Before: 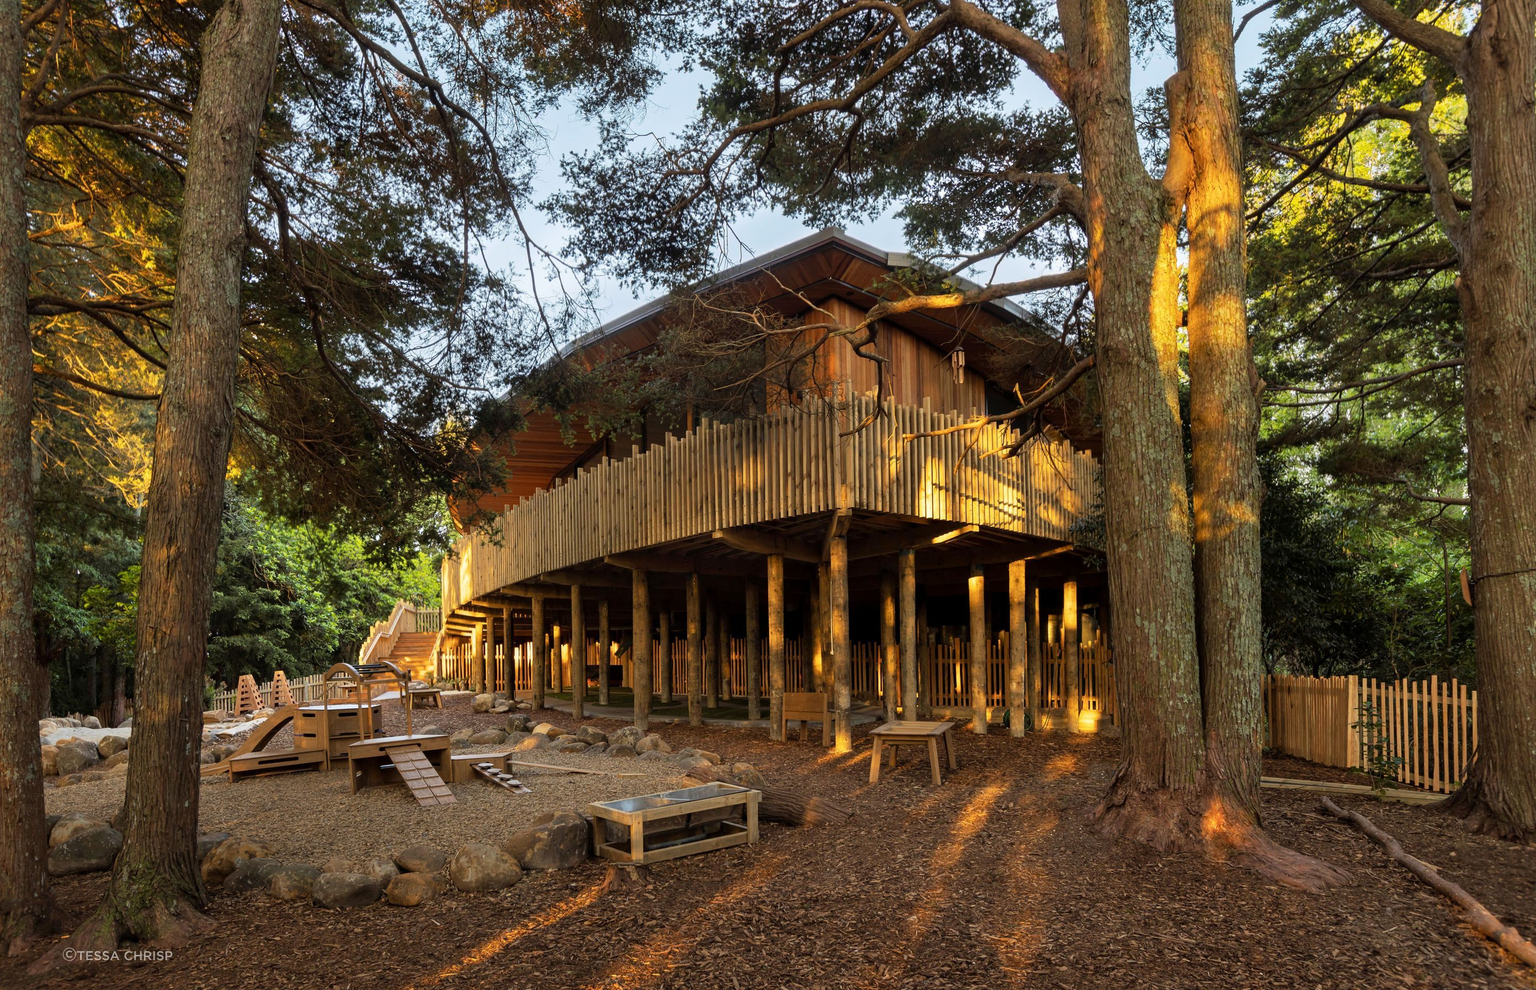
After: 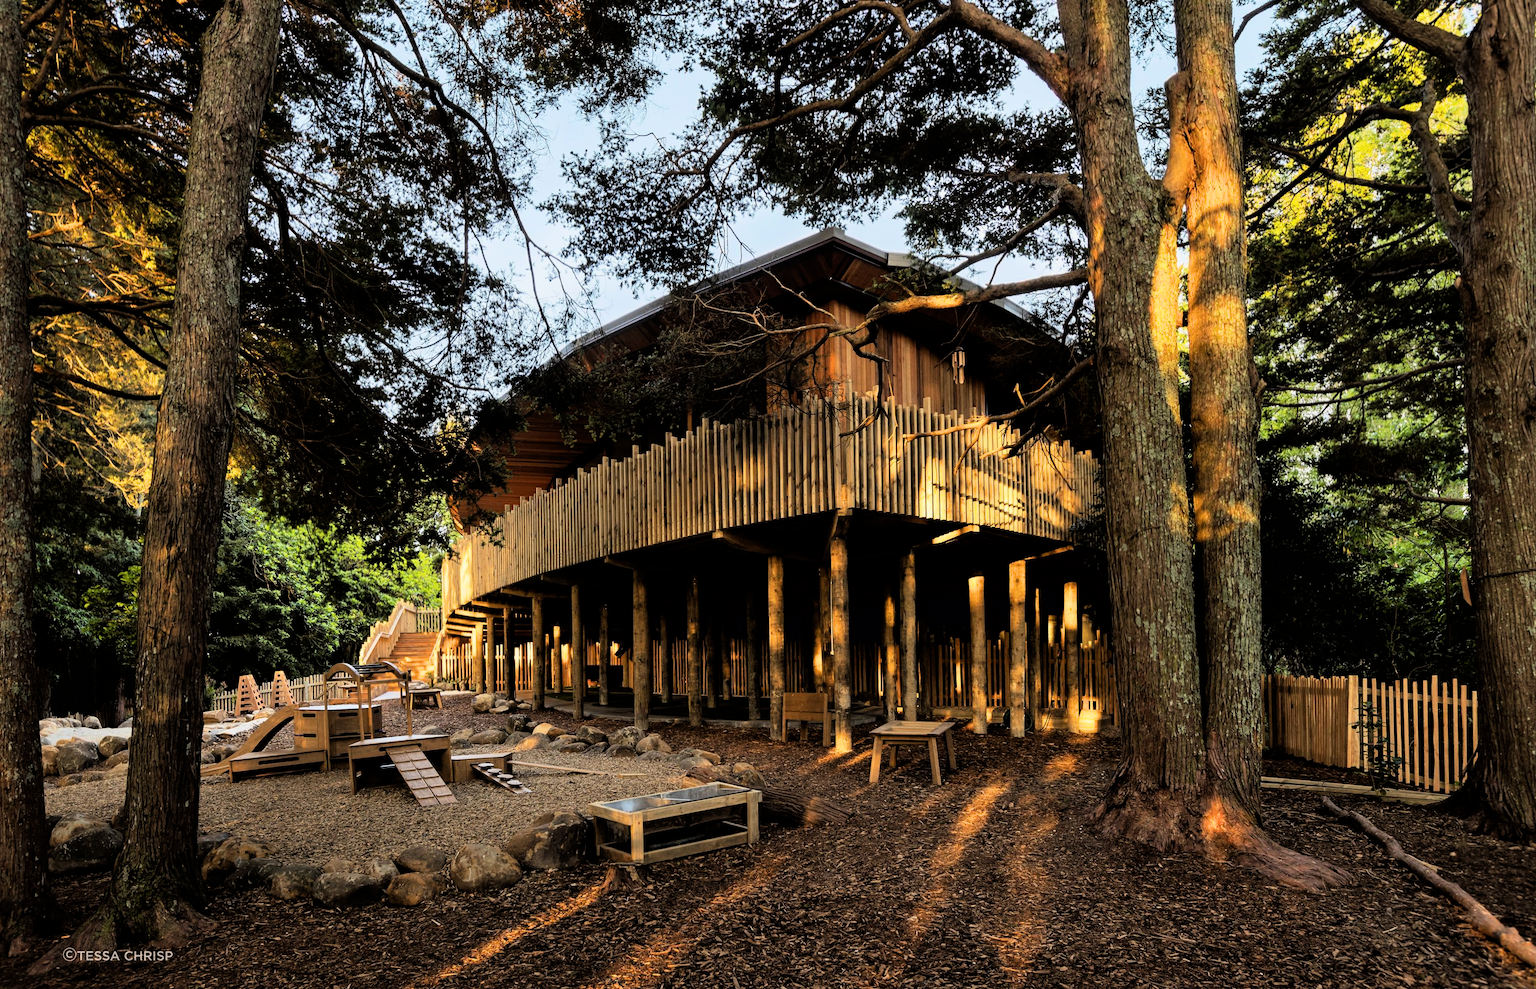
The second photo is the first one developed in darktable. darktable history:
tone equalizer: -8 EV -0.772 EV, -7 EV -0.724 EV, -6 EV -0.634 EV, -5 EV -0.366 EV, -3 EV 0.396 EV, -2 EV 0.6 EV, -1 EV 0.682 EV, +0 EV 0.762 EV, edges refinement/feathering 500, mask exposure compensation -1.57 EV, preserve details no
filmic rgb: black relative exposure -7.76 EV, white relative exposure 4.35 EV, hardness 3.76, latitude 49.25%, contrast 1.101, color science v6 (2022)
